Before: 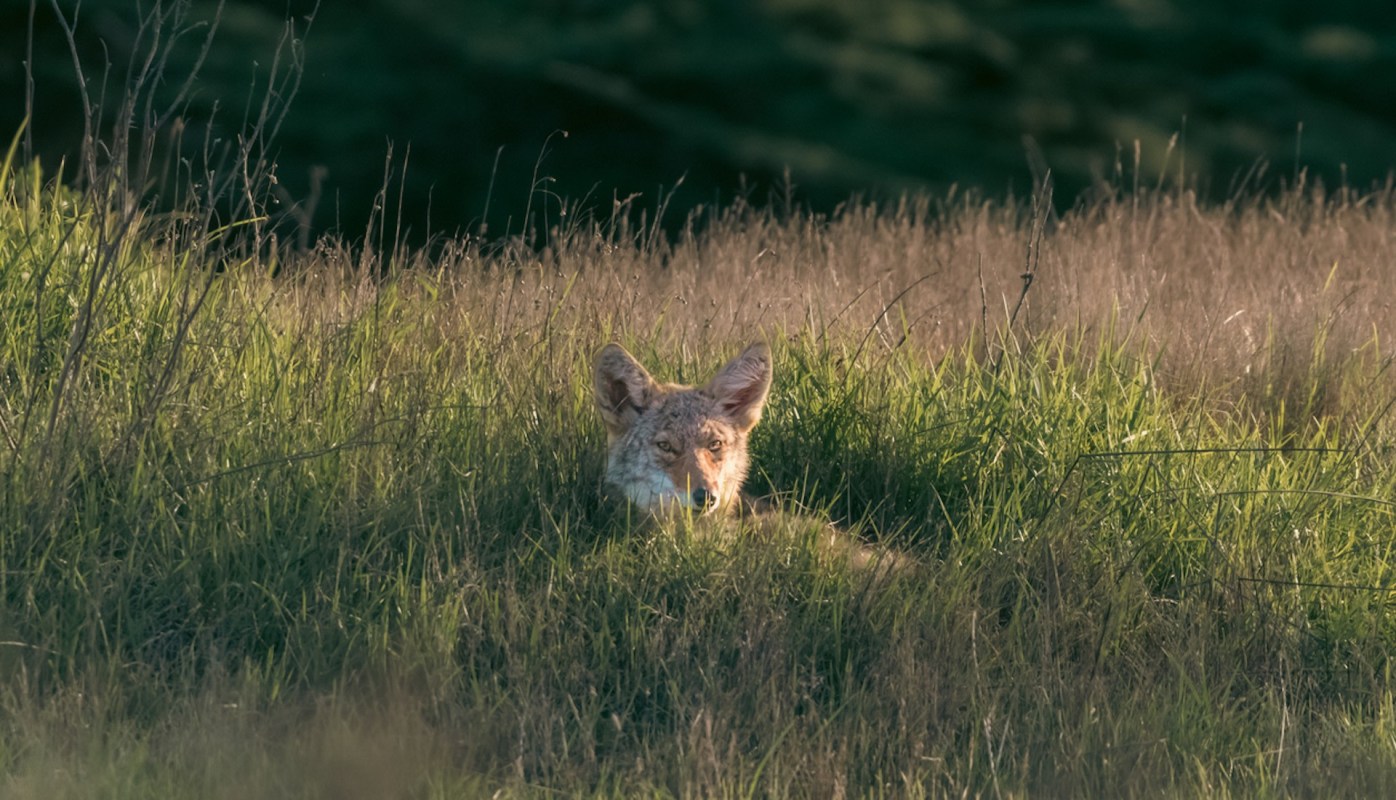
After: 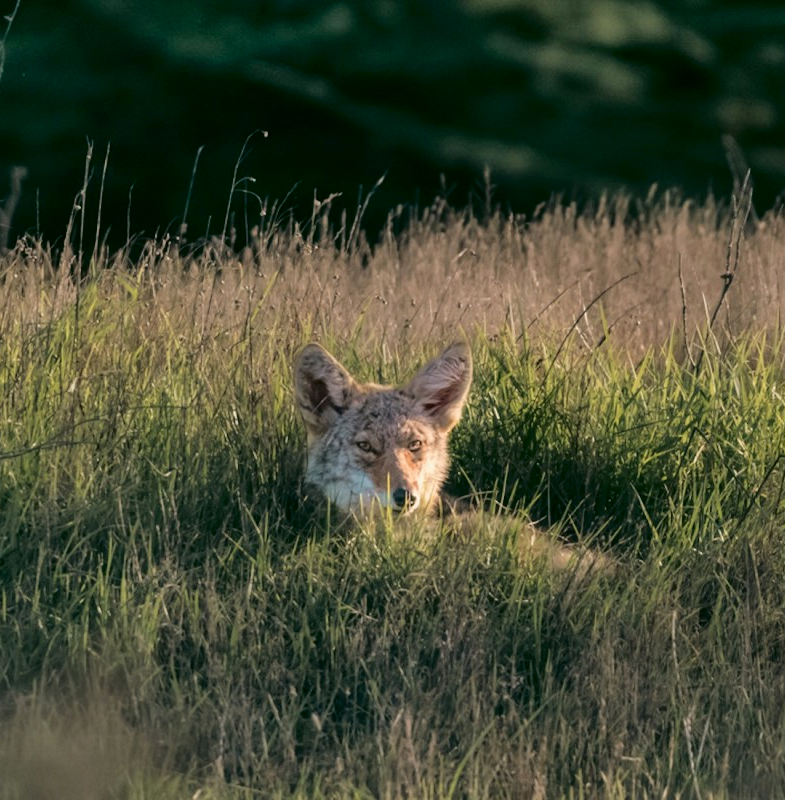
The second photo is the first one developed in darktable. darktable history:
fill light: exposure -2 EV, width 8.6
crop: left 21.496%, right 22.254%
shadows and highlights: low approximation 0.01, soften with gaussian
